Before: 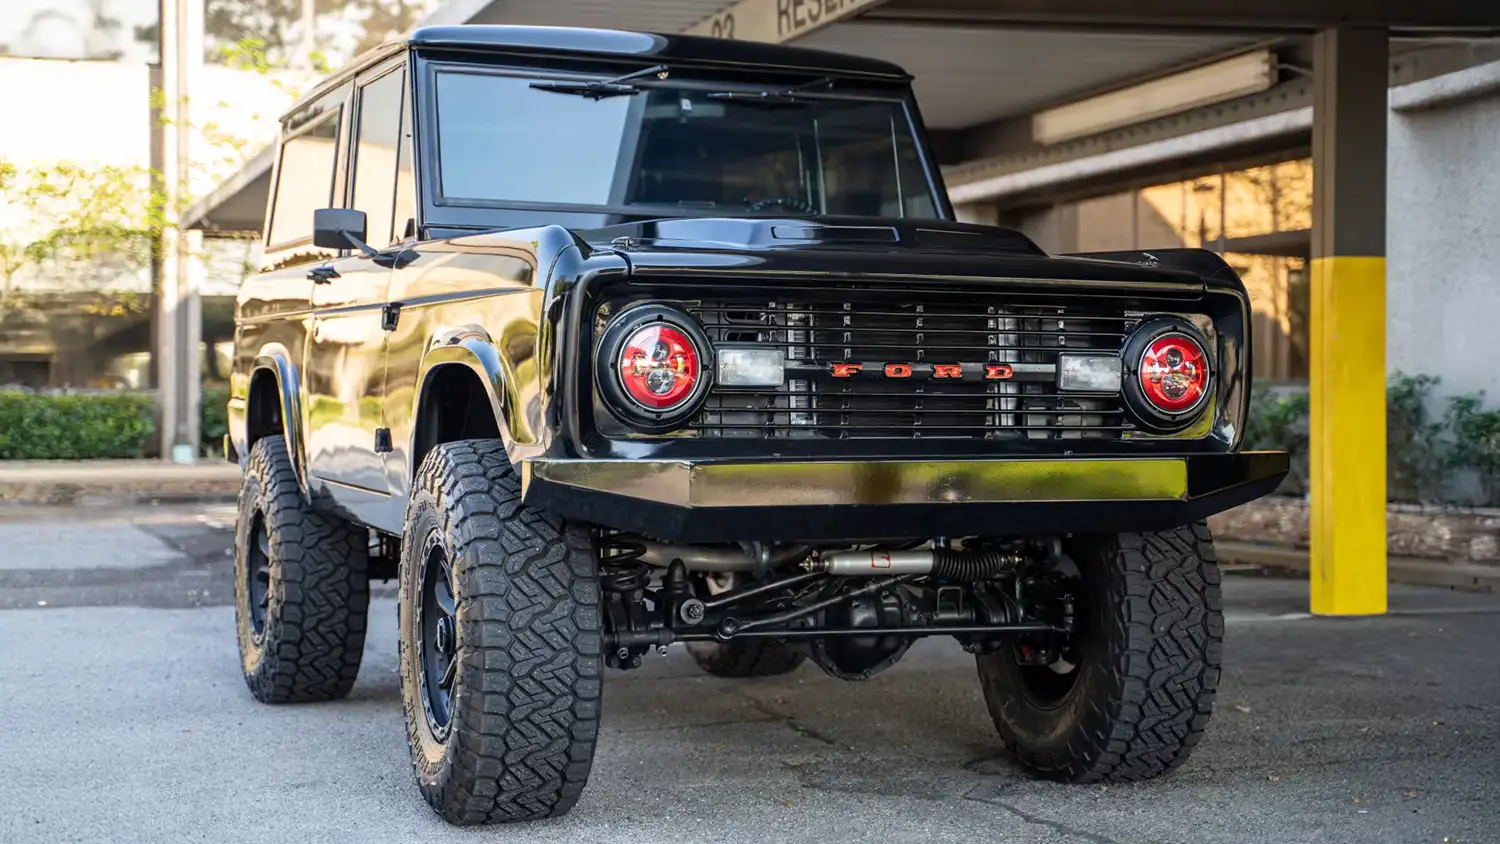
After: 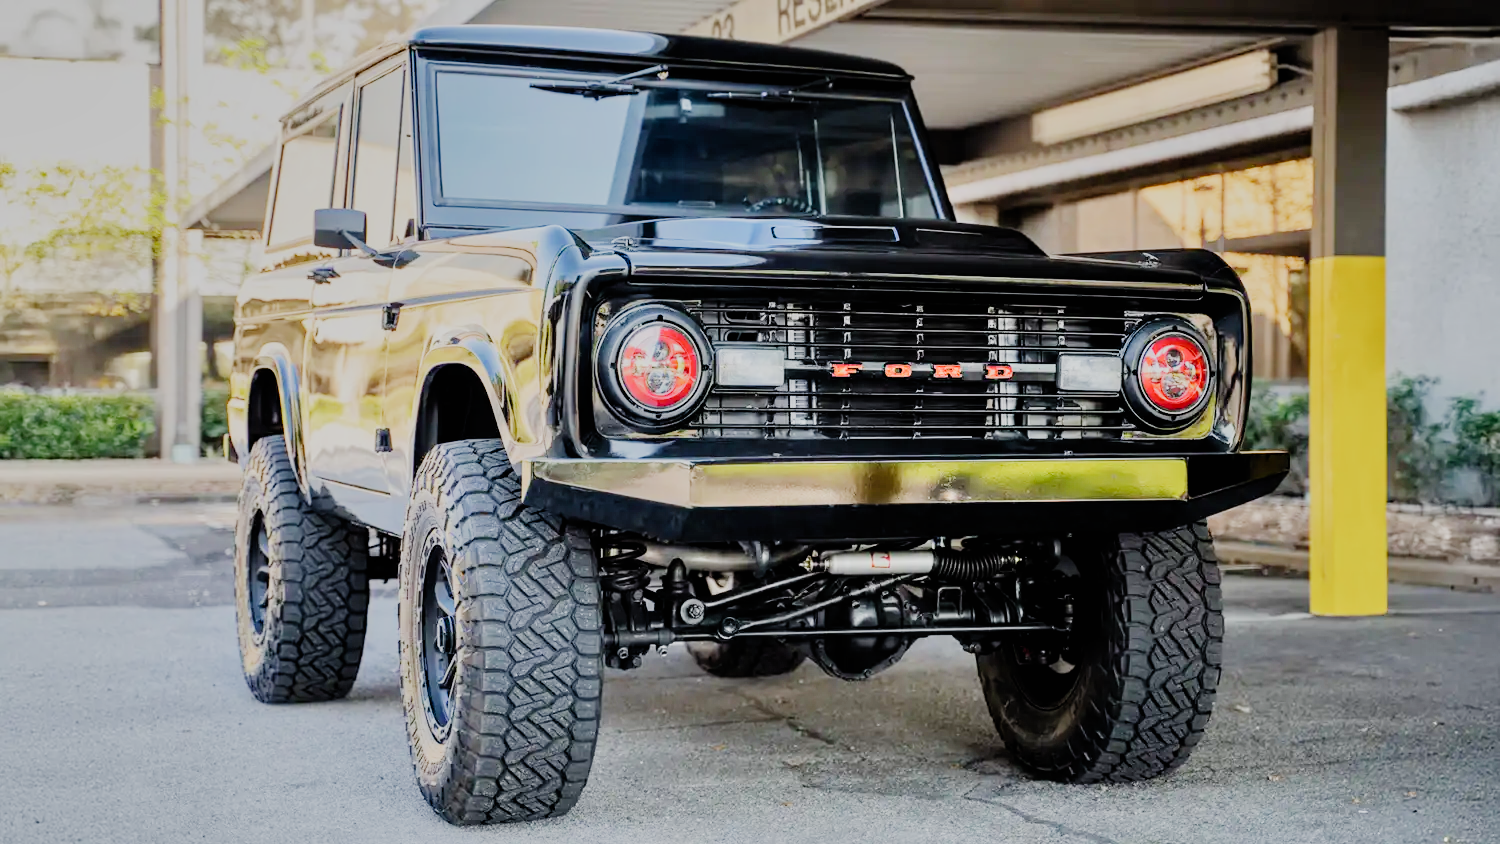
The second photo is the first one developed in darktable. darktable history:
filmic rgb: black relative exposure -6.91 EV, white relative exposure 5.66 EV, hardness 2.85, add noise in highlights 0, preserve chrominance no, color science v3 (2019), use custom middle-gray values true, iterations of high-quality reconstruction 10, contrast in highlights soft
tone equalizer: -7 EV 0.147 EV, -6 EV 0.592 EV, -5 EV 1.14 EV, -4 EV 1.31 EV, -3 EV 1.16 EV, -2 EV 0.6 EV, -1 EV 0.151 EV, edges refinement/feathering 500, mask exposure compensation -1.57 EV, preserve details guided filter
shadows and highlights: low approximation 0.01, soften with gaussian
